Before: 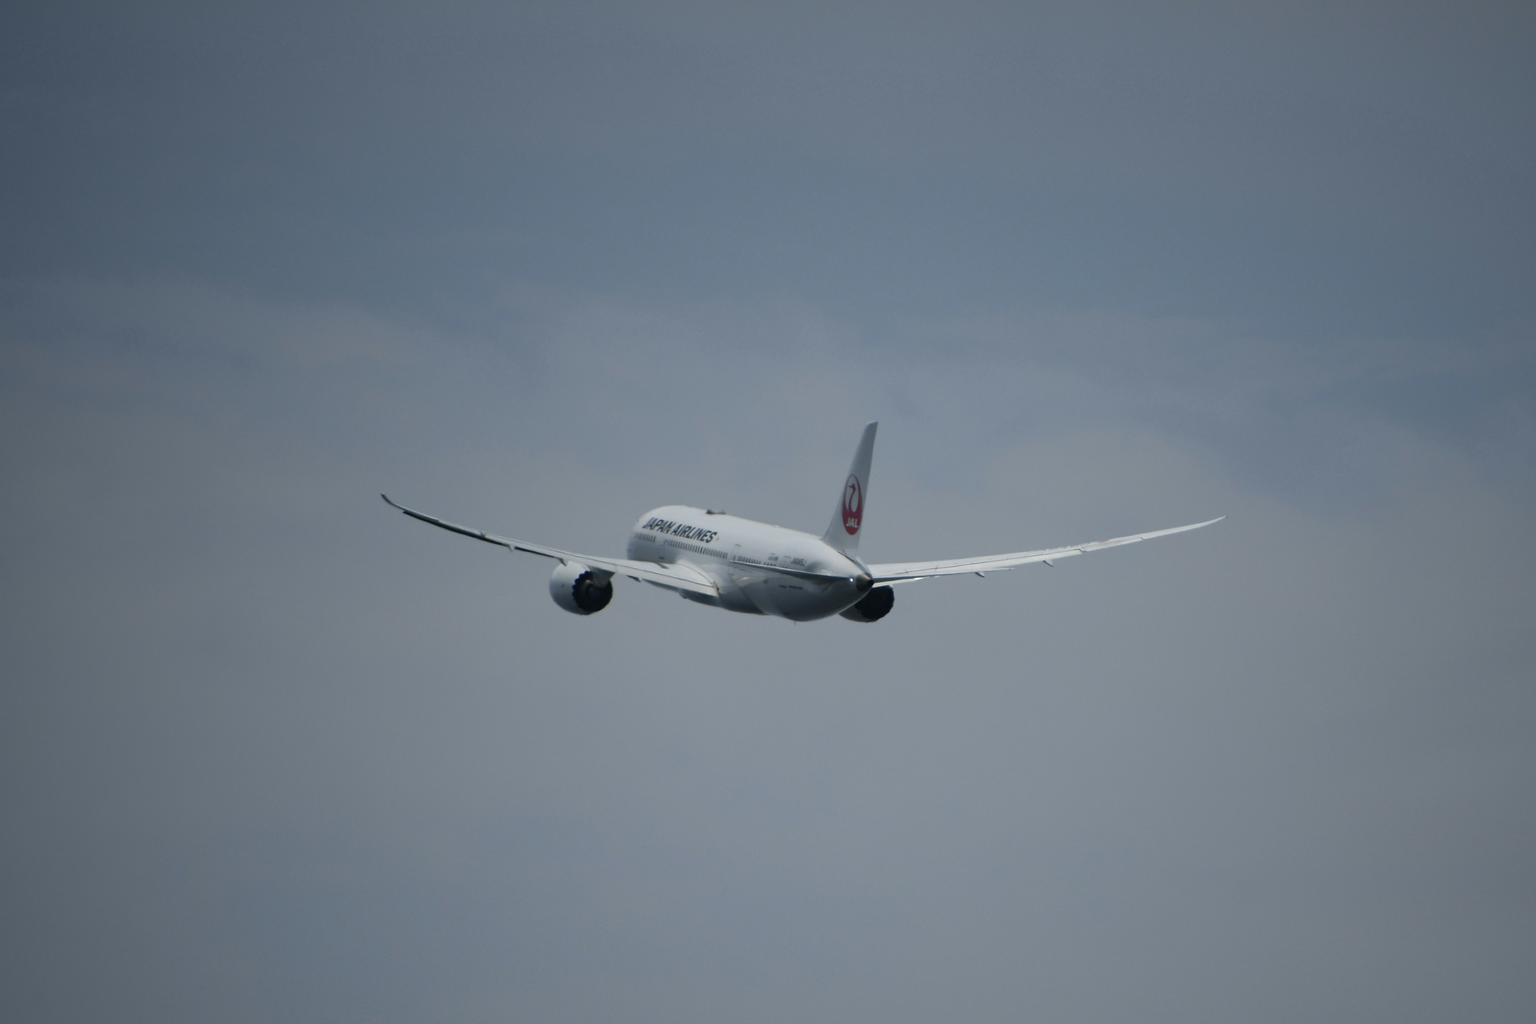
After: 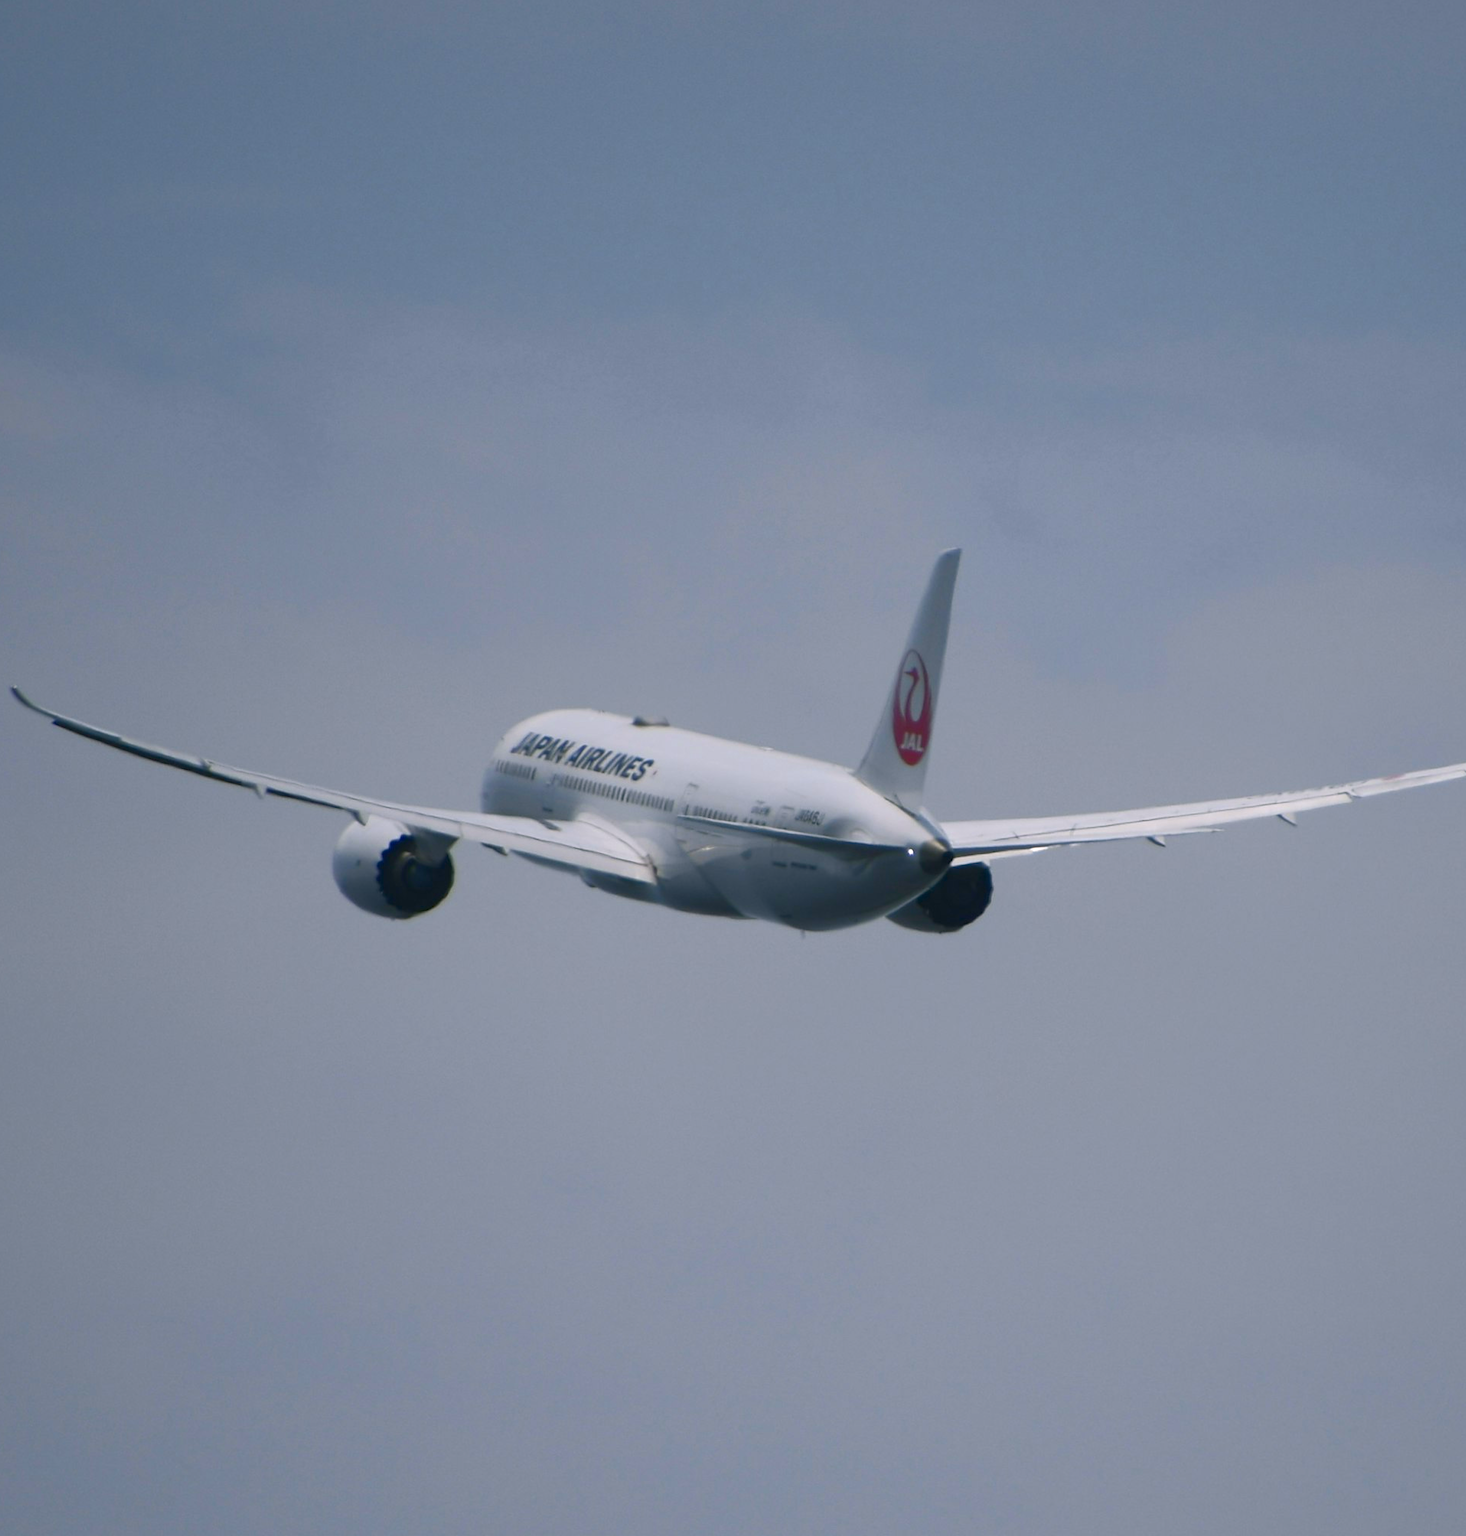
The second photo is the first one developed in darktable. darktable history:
crop and rotate: angle 0.023°, left 24.439%, top 13.173%, right 25.616%, bottom 8.357%
color balance rgb: highlights gain › chroma 1.556%, highlights gain › hue 308.97°, perceptual saturation grading › global saturation 20%, perceptual saturation grading › highlights -25.582%, perceptual saturation grading › shadows 26.215%, perceptual brilliance grading › global brilliance 21.592%, perceptual brilliance grading › shadows -35.263%, global vibrance 23.488%, contrast -25.128%
